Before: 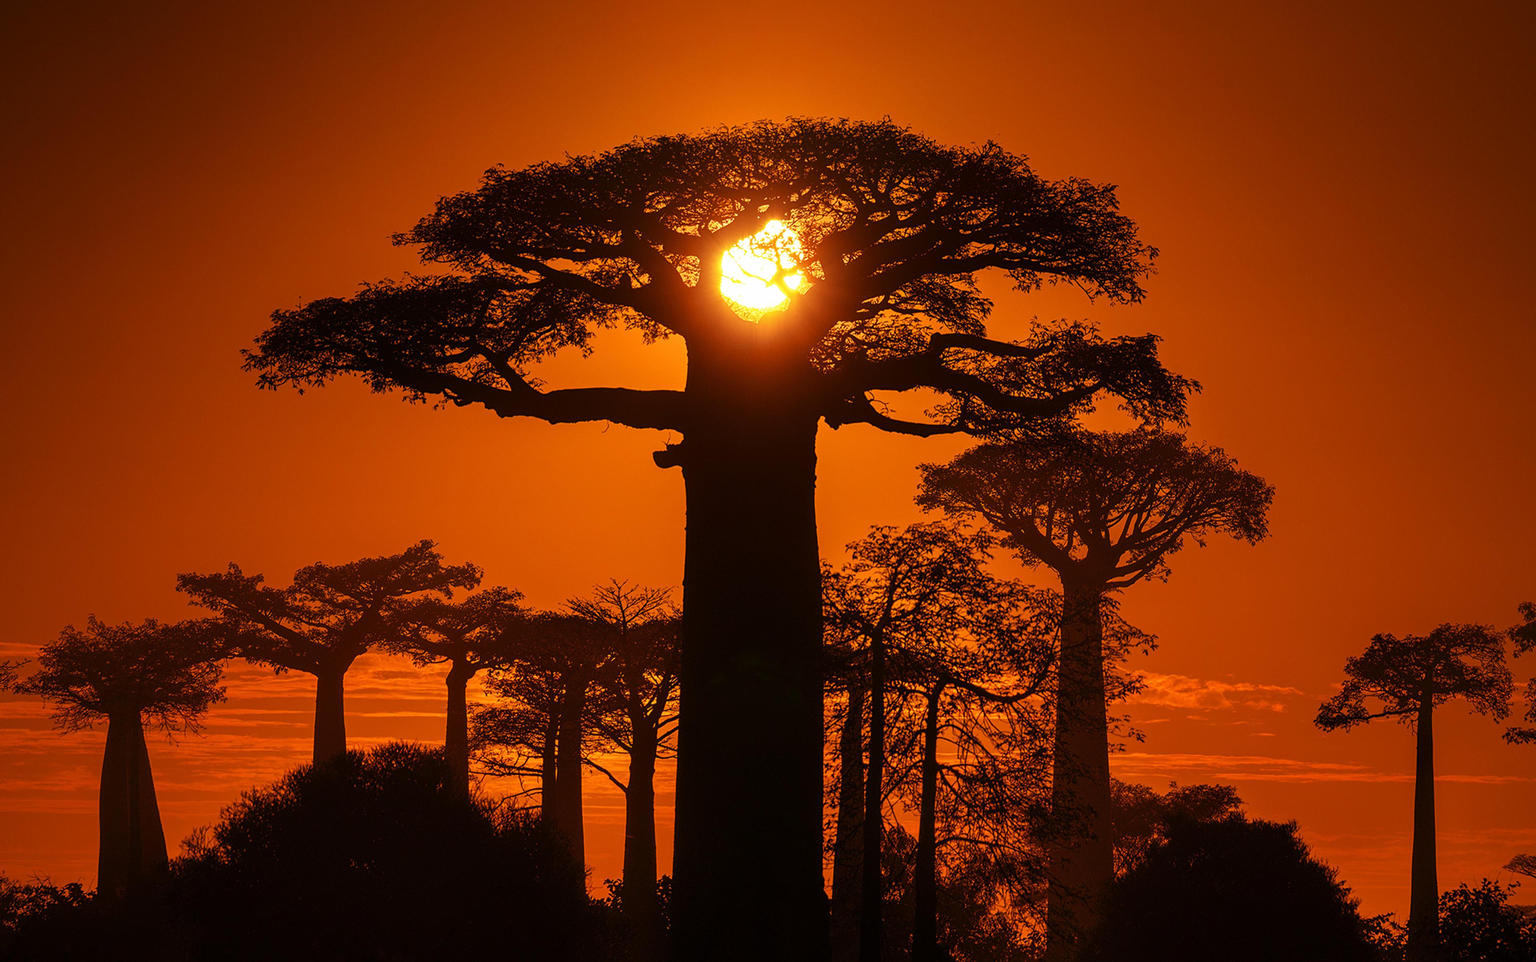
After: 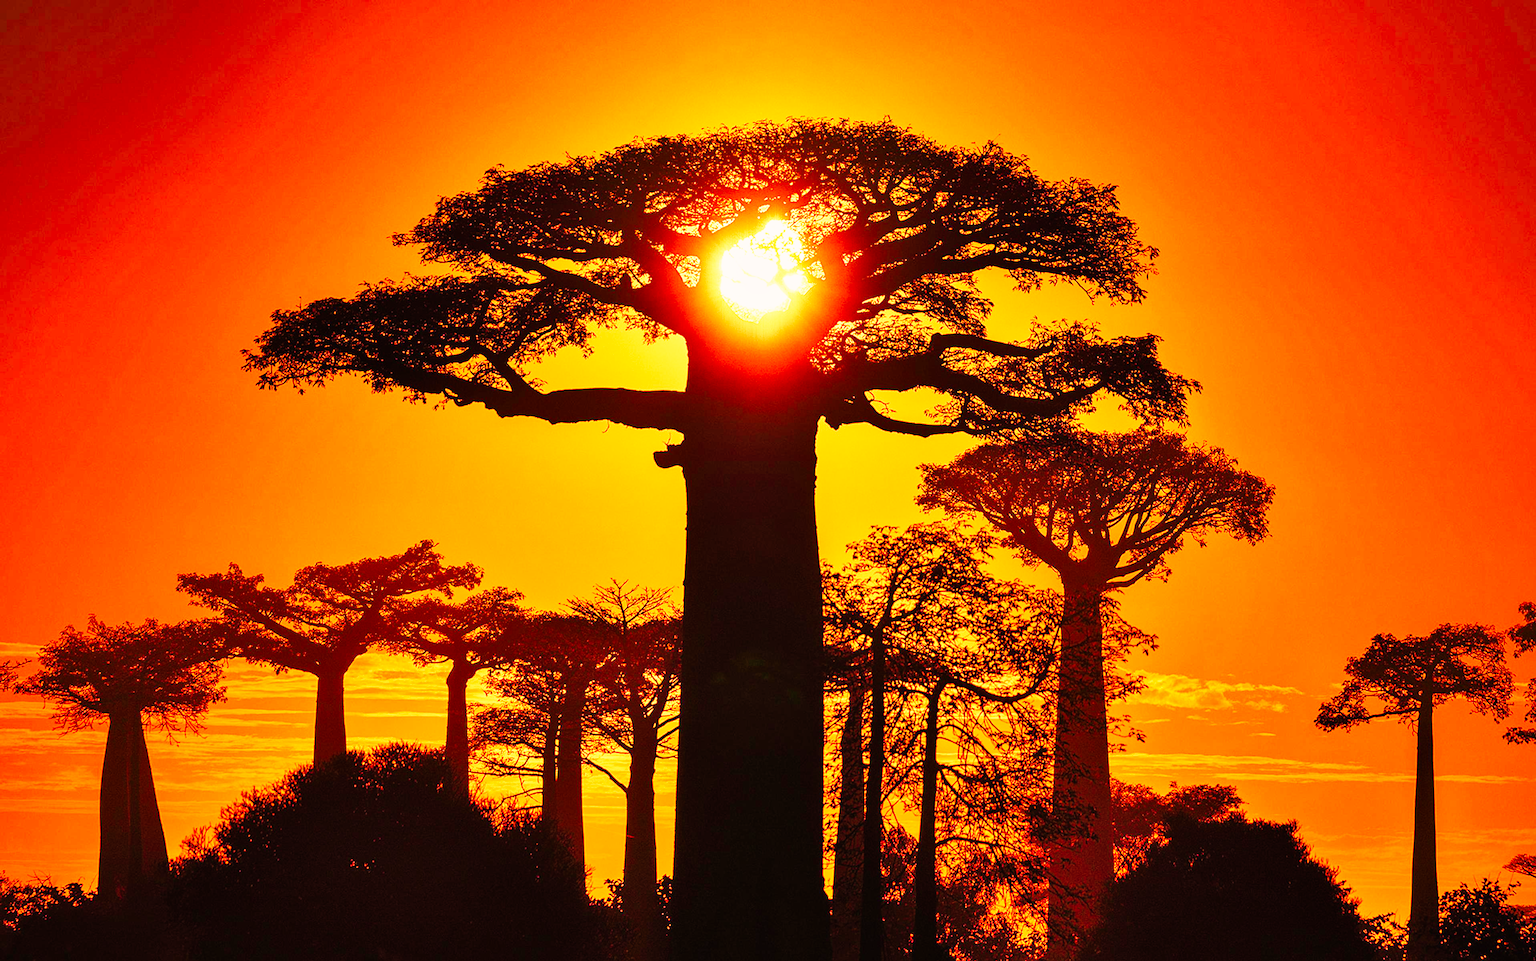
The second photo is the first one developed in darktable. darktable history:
base curve: curves: ch0 [(0, 0) (0.007, 0.004) (0.027, 0.03) (0.046, 0.07) (0.207, 0.54) (0.442, 0.872) (0.673, 0.972) (1, 1)], preserve colors none
exposure: black level correction 0, exposure 1.001 EV, compensate highlight preservation false
shadows and highlights: white point adjustment 0.046, soften with gaussian
velvia: on, module defaults
color correction: highlights a* 12.99, highlights b* 5.52
